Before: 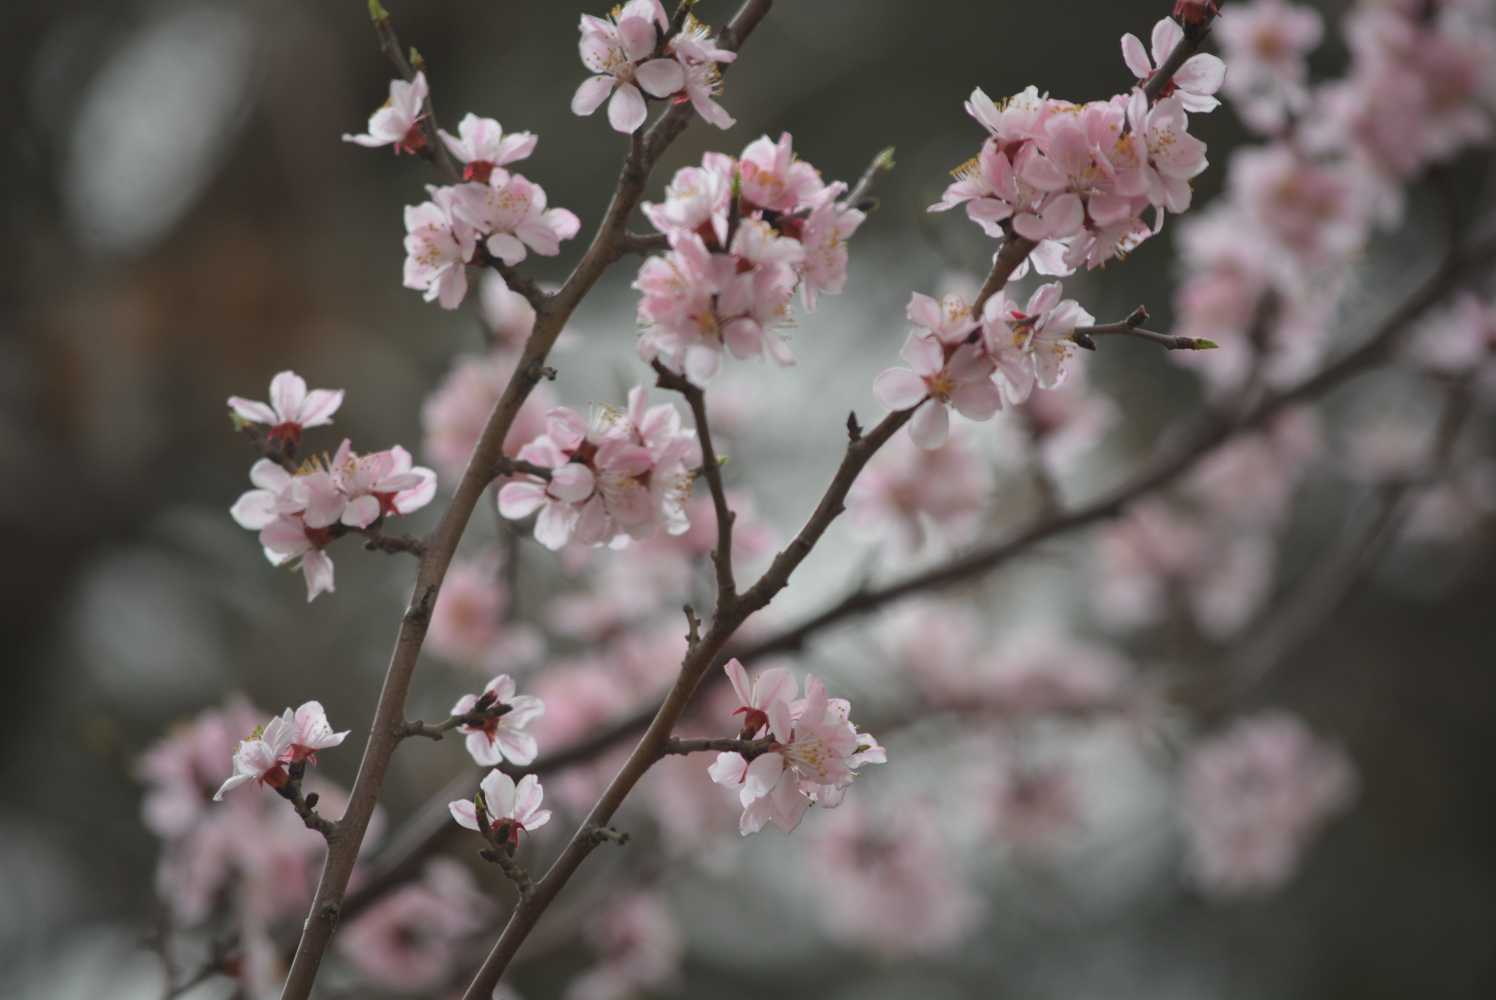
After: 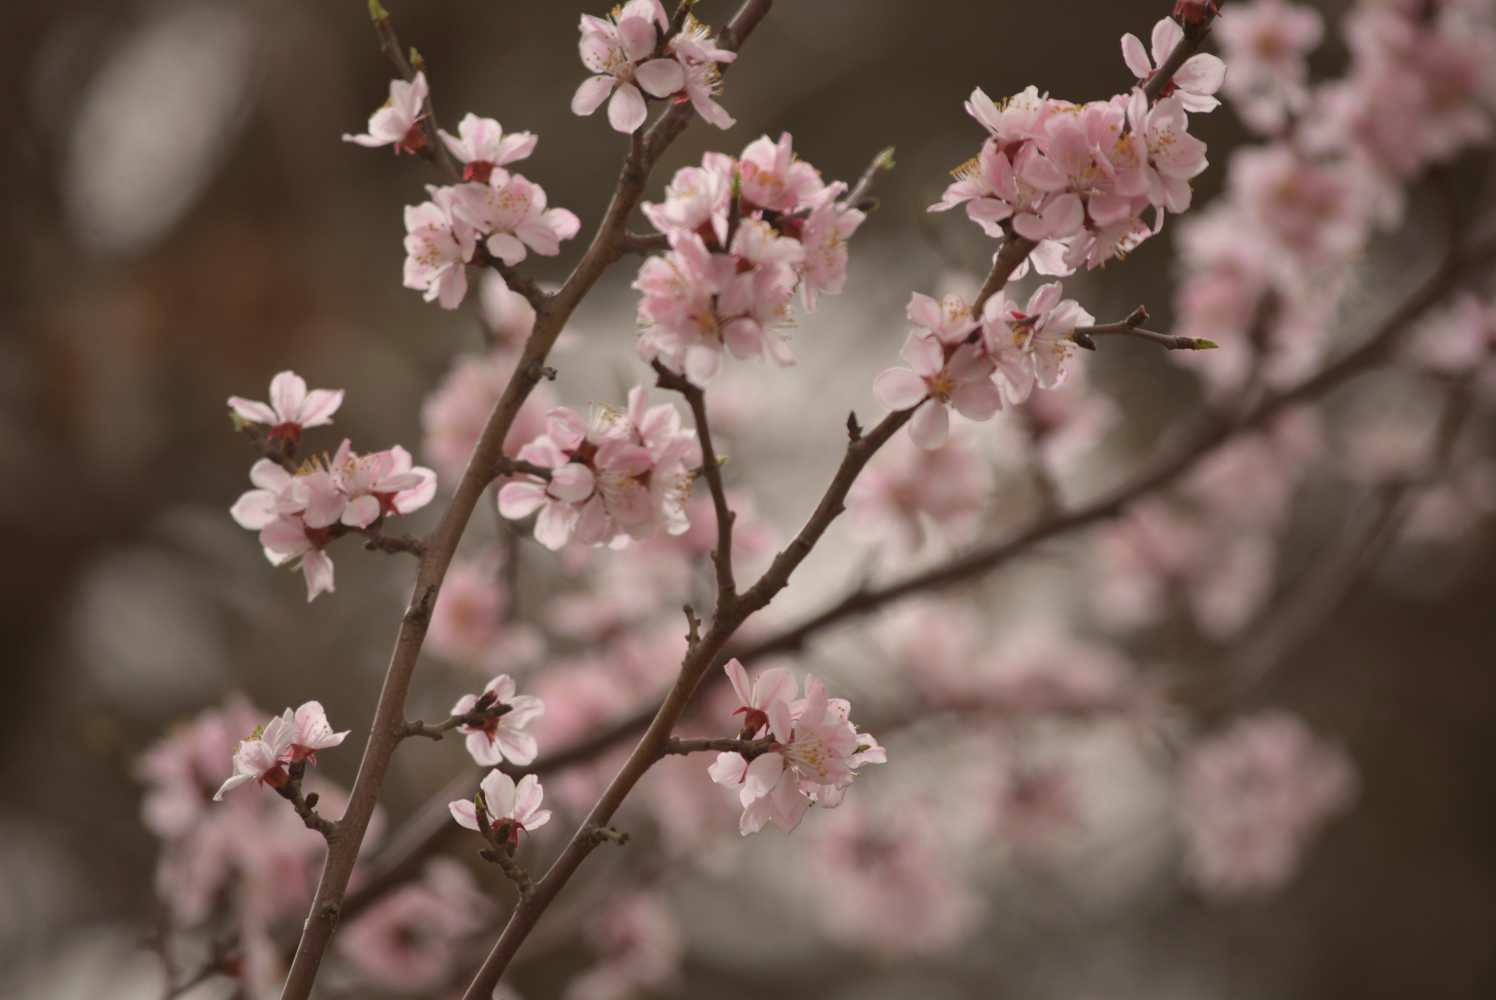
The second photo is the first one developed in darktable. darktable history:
color correction: highlights a* 6.1, highlights b* 7.79, shadows a* 6.02, shadows b* 7.06, saturation 0.883
